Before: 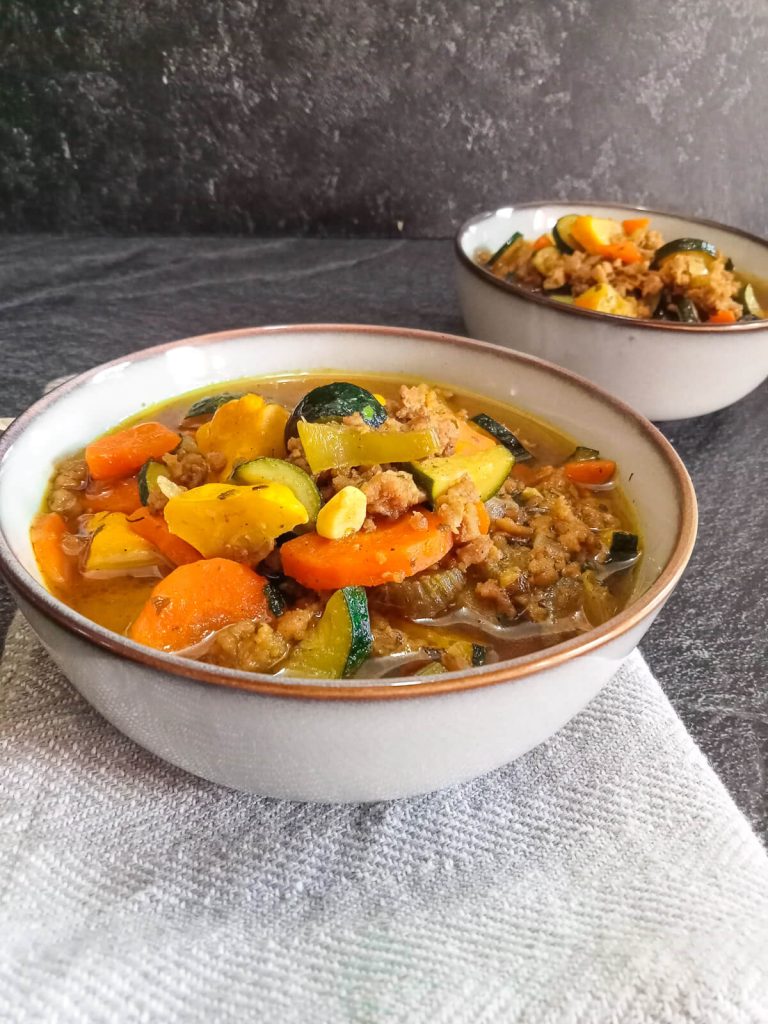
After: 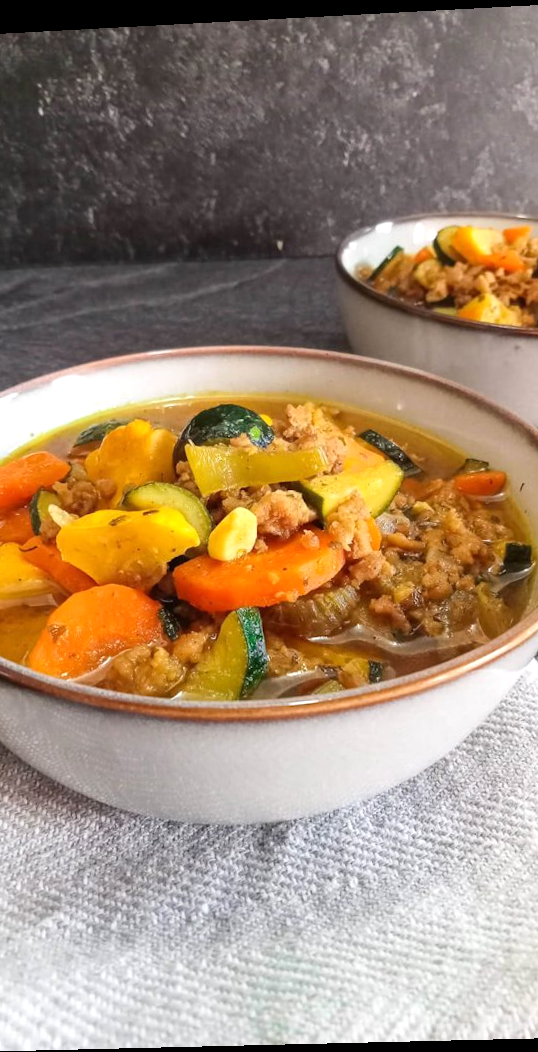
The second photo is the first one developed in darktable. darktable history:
rotate and perspective: rotation -2.22°, lens shift (horizontal) -0.022, automatic cropping off
crop and rotate: left 15.446%, right 17.836%
exposure: exposure 0.15 EV, compensate highlight preservation false
